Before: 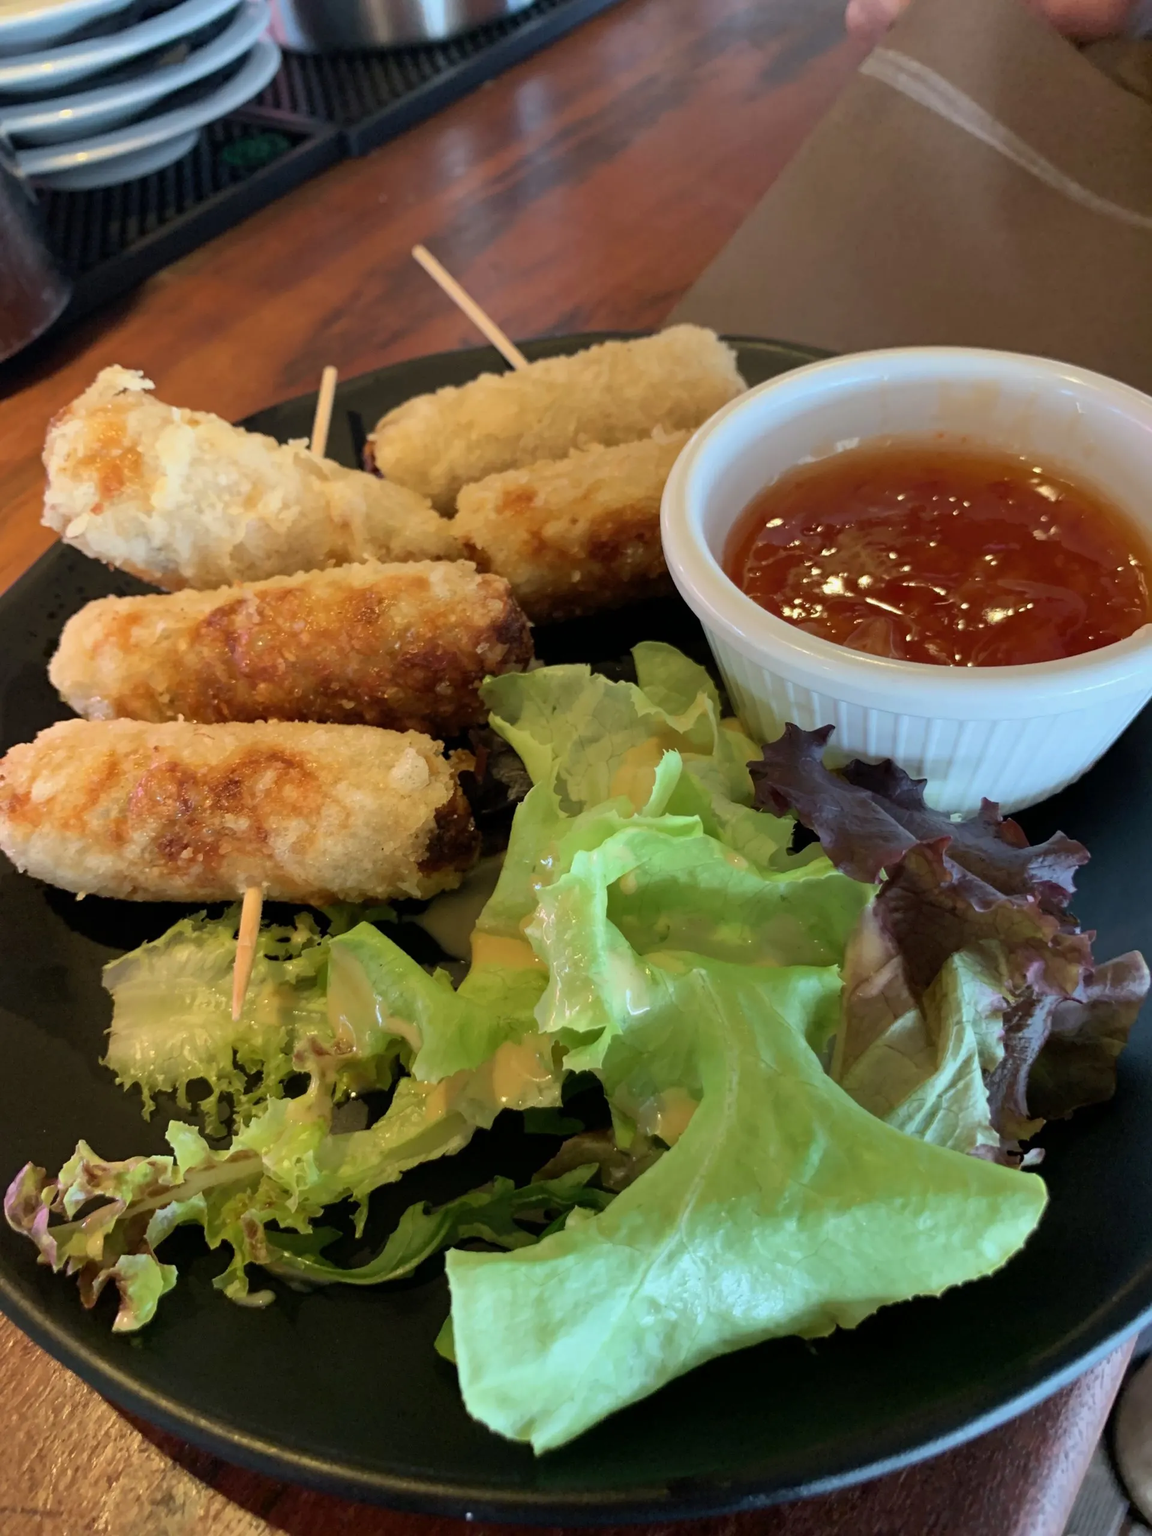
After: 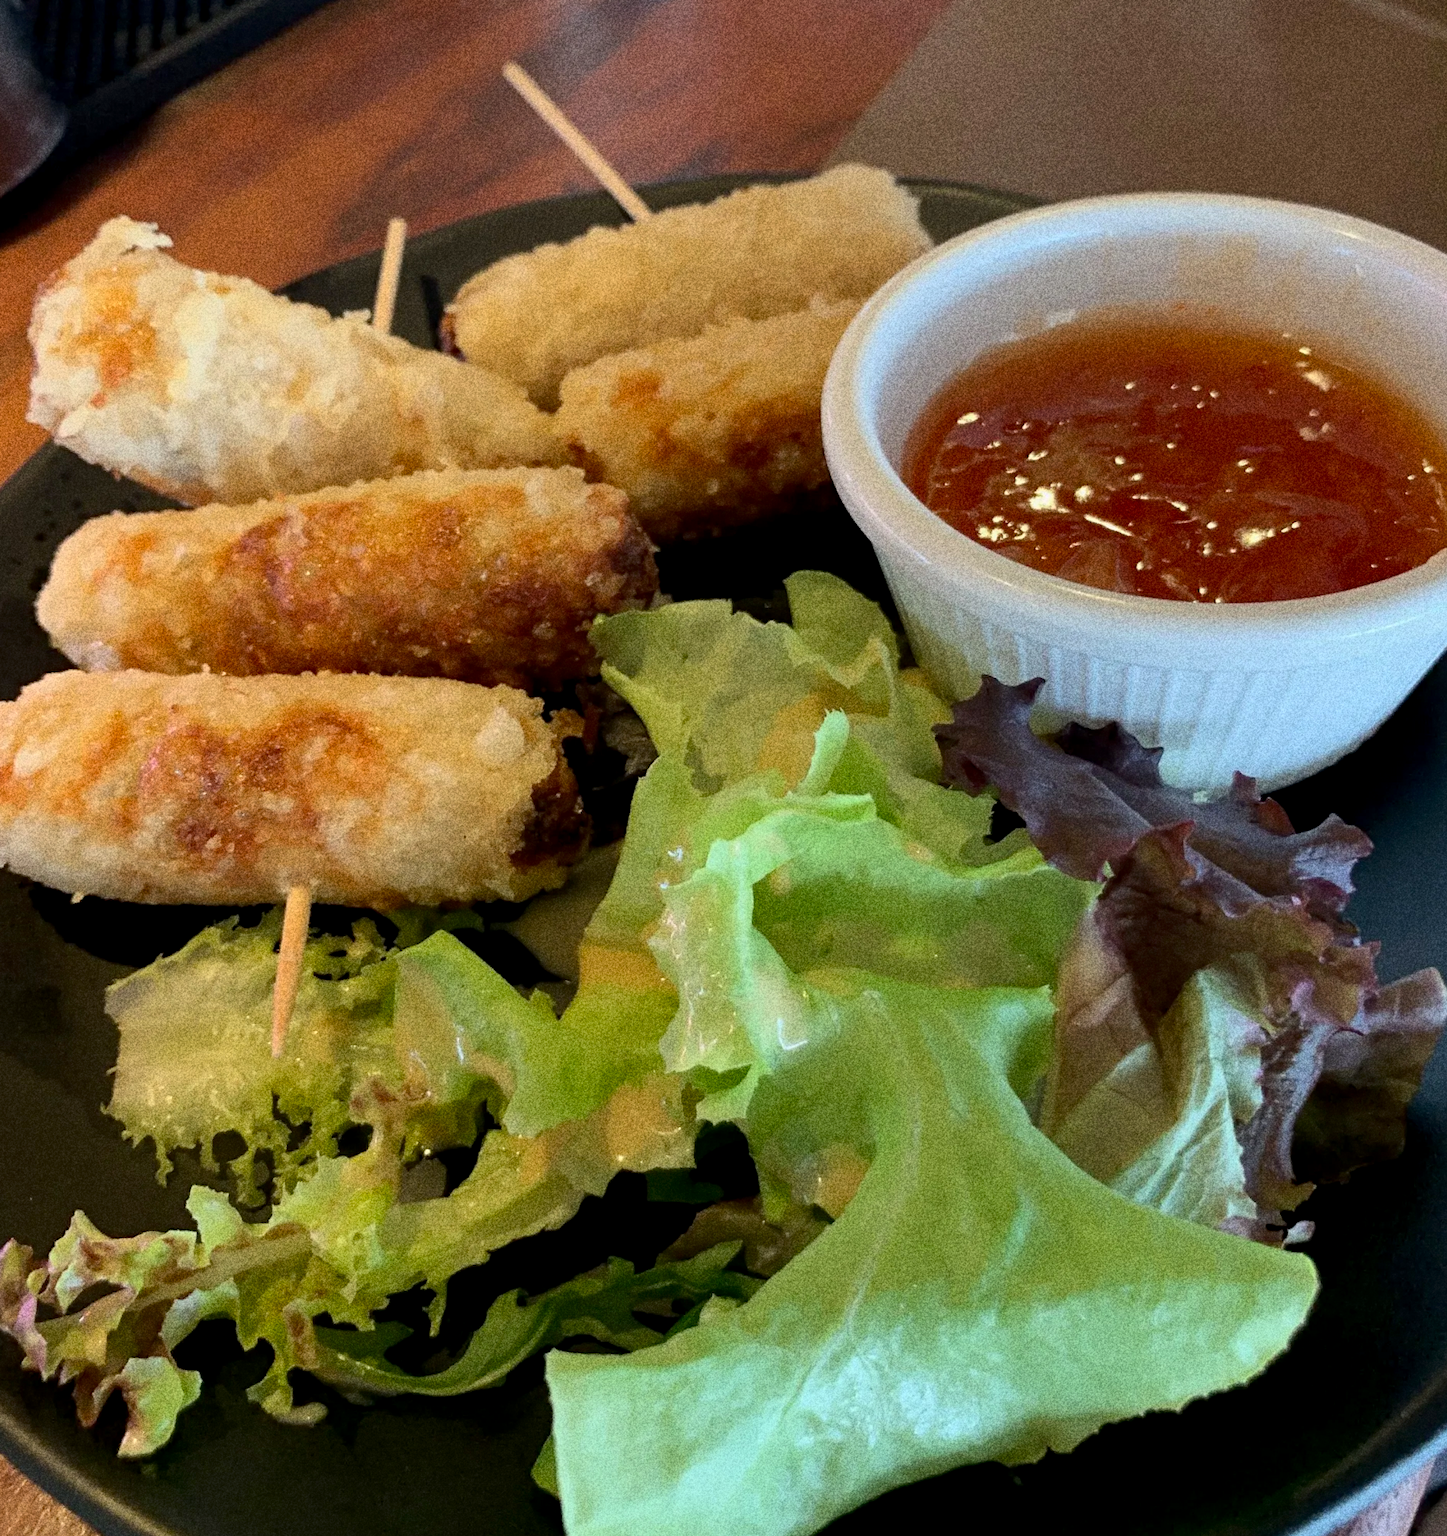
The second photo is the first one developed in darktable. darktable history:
grain: coarseness 10.62 ISO, strength 55.56%
crop and rotate: left 1.814%, top 12.818%, right 0.25%, bottom 9.225%
